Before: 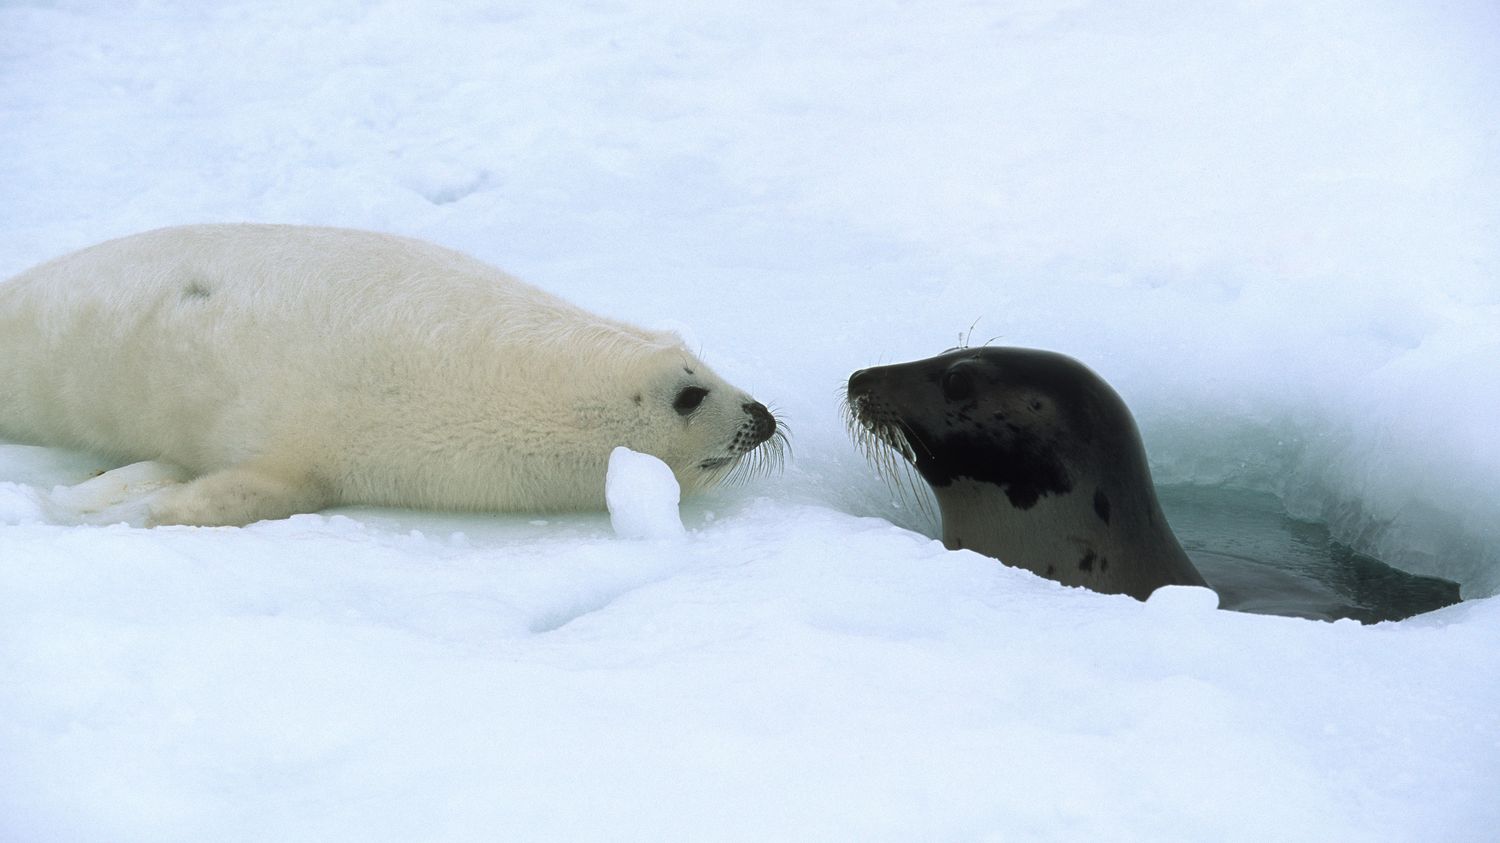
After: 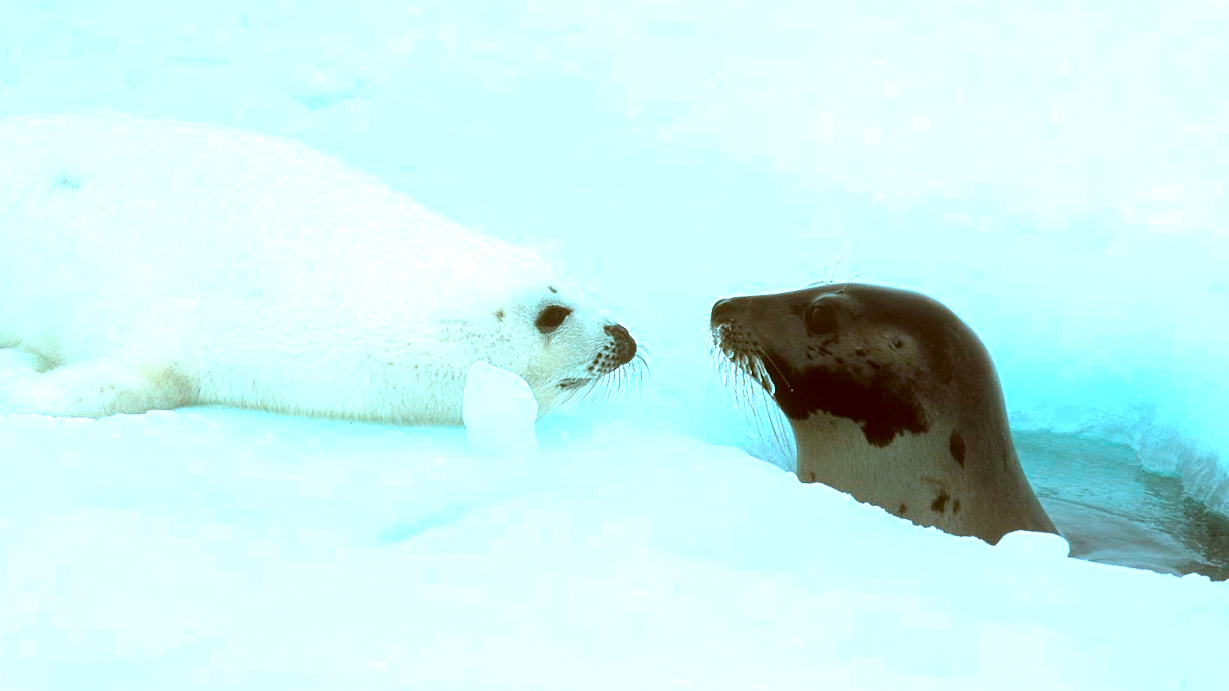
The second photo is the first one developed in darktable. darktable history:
color correction: highlights a* -14.62, highlights b* -16.22, shadows a* 10.12, shadows b* 29.4
white balance: red 0.988, blue 1.017
exposure: black level correction 0, exposure 1.6 EV, compensate exposure bias true, compensate highlight preservation false
crop and rotate: angle -3.27°, left 5.211%, top 5.211%, right 4.607%, bottom 4.607%
